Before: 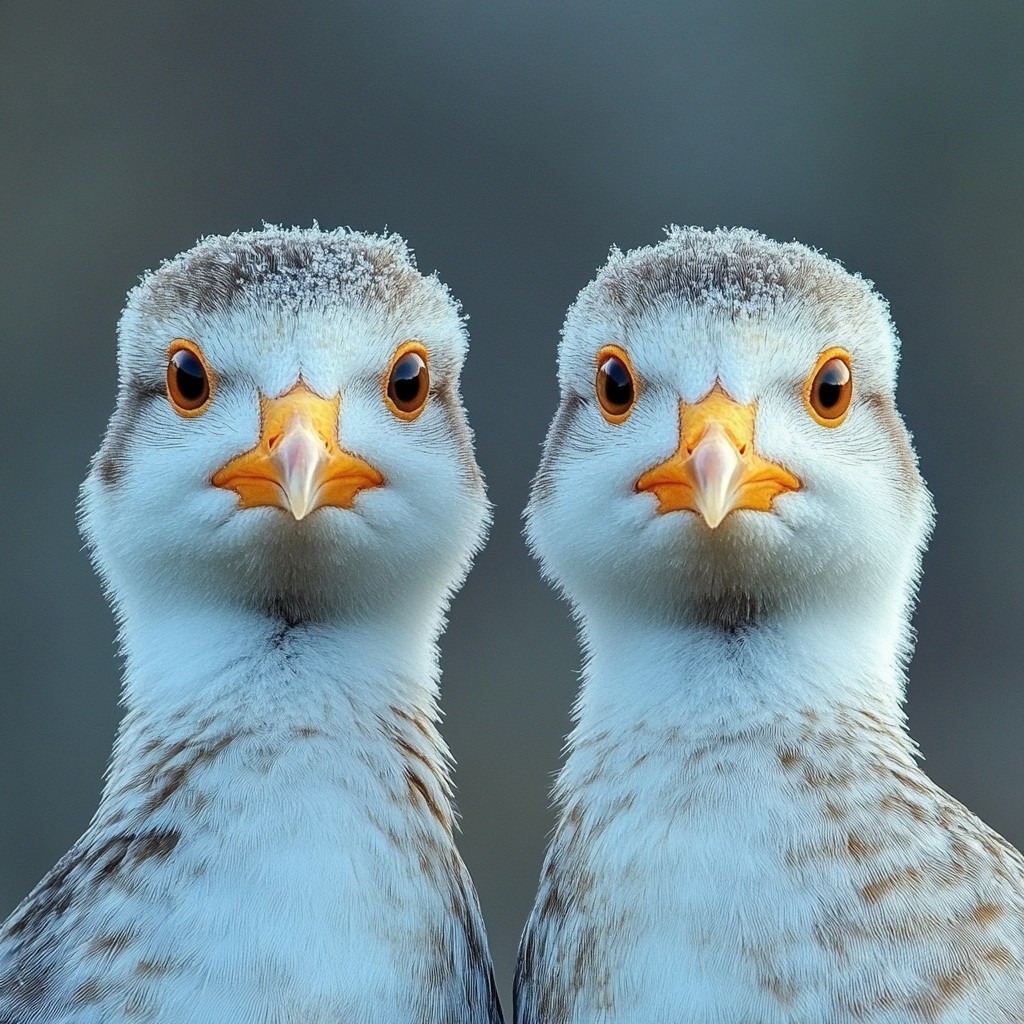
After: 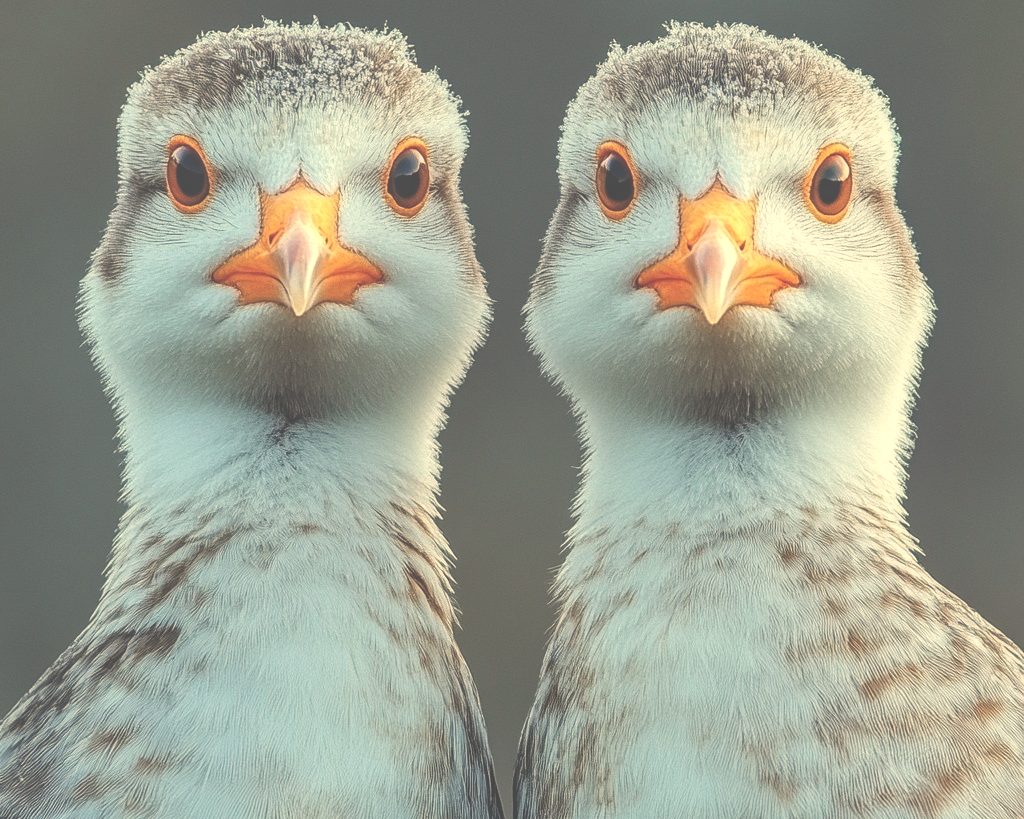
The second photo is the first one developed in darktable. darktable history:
local contrast: on, module defaults
crop and rotate: top 19.998%
white balance: red 1.138, green 0.996, blue 0.812
exposure: black level correction -0.087, compensate highlight preservation false
